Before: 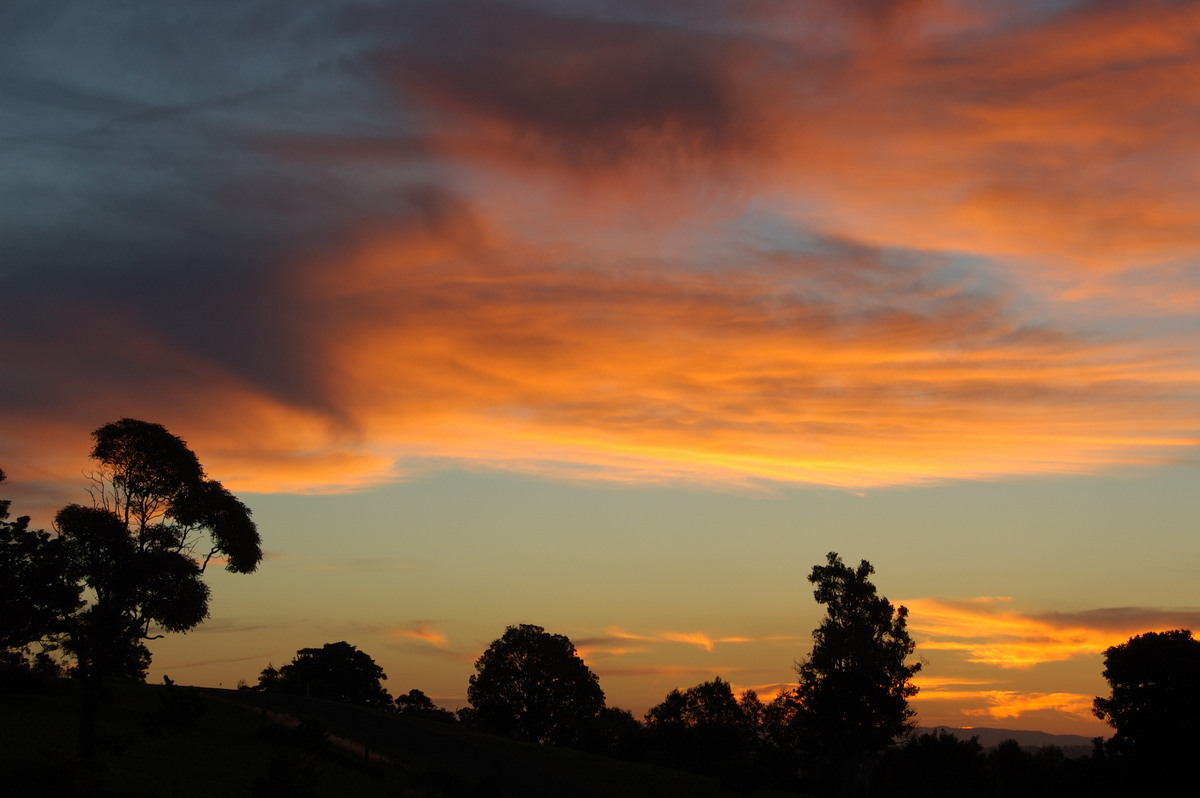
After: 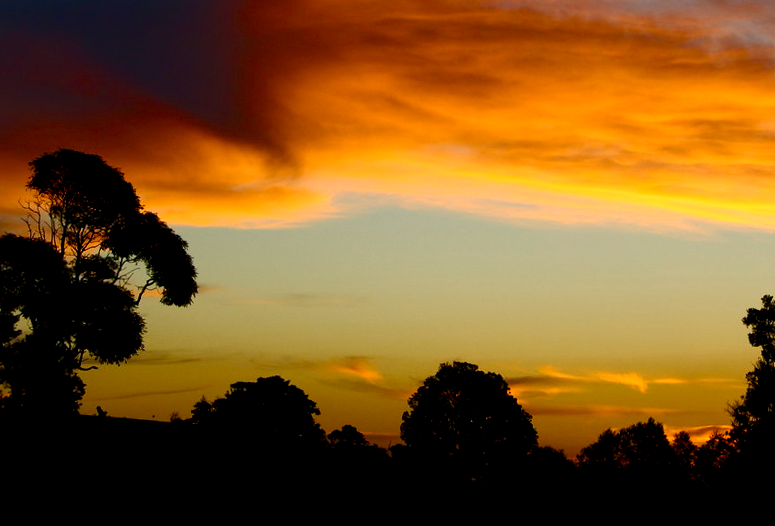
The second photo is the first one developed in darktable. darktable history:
contrast brightness saturation: contrast 0.288
color correction: highlights b* 0.064
crop and rotate: angle -1.02°, left 3.977%, top 32.327%, right 29.637%
color balance rgb: global offset › luminance -0.426%, perceptual saturation grading › global saturation 35.16%, perceptual saturation grading › highlights -25.48%, perceptual saturation grading › shadows 49.741%, global vibrance 9.502%
